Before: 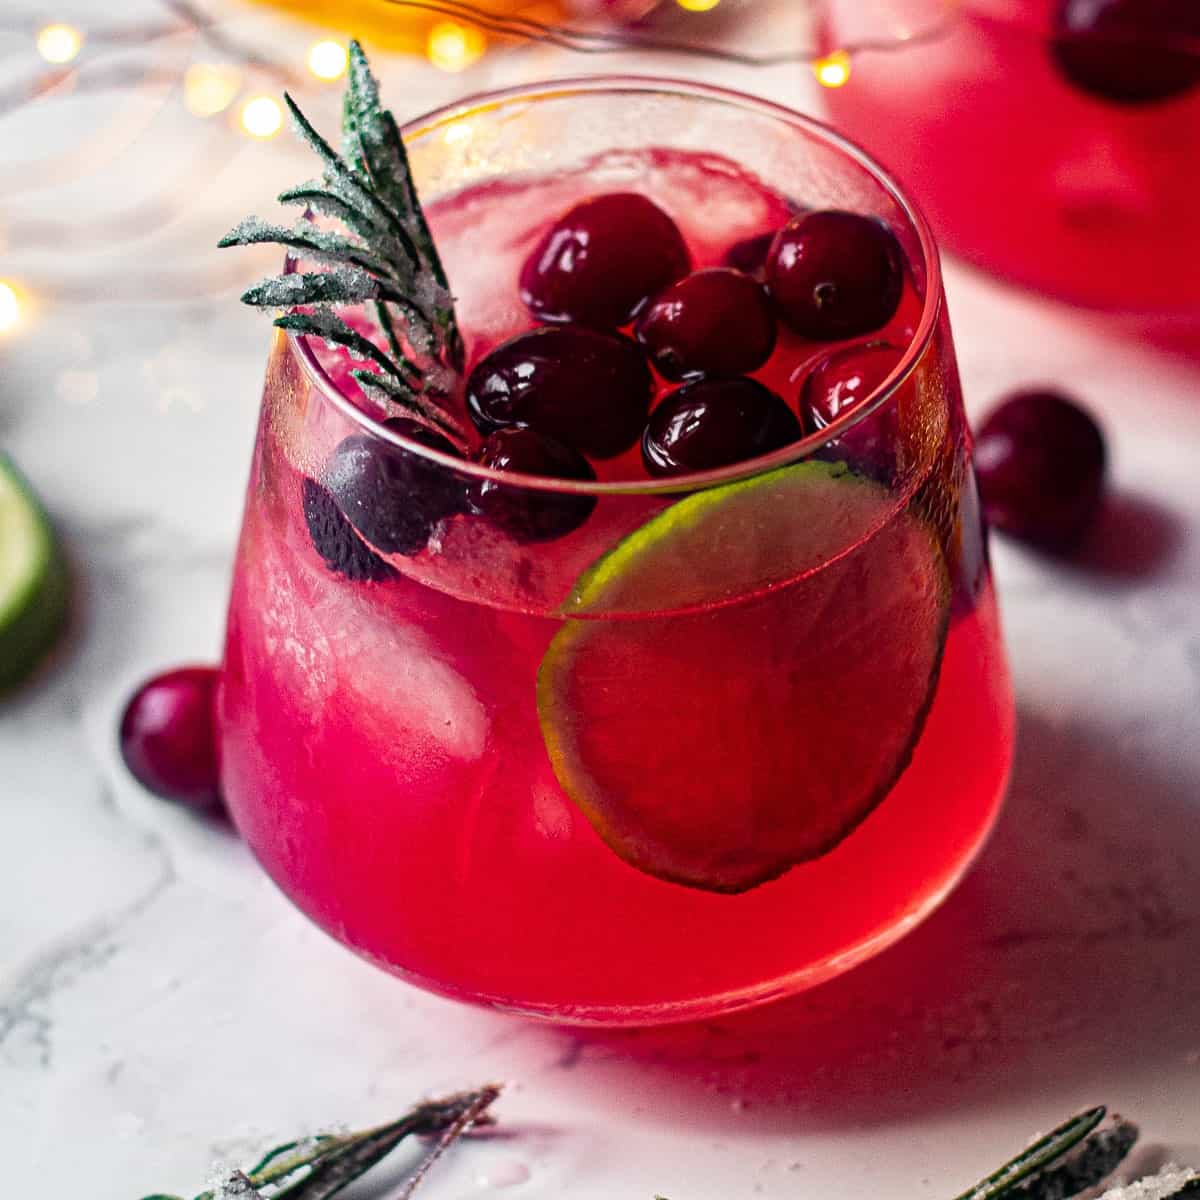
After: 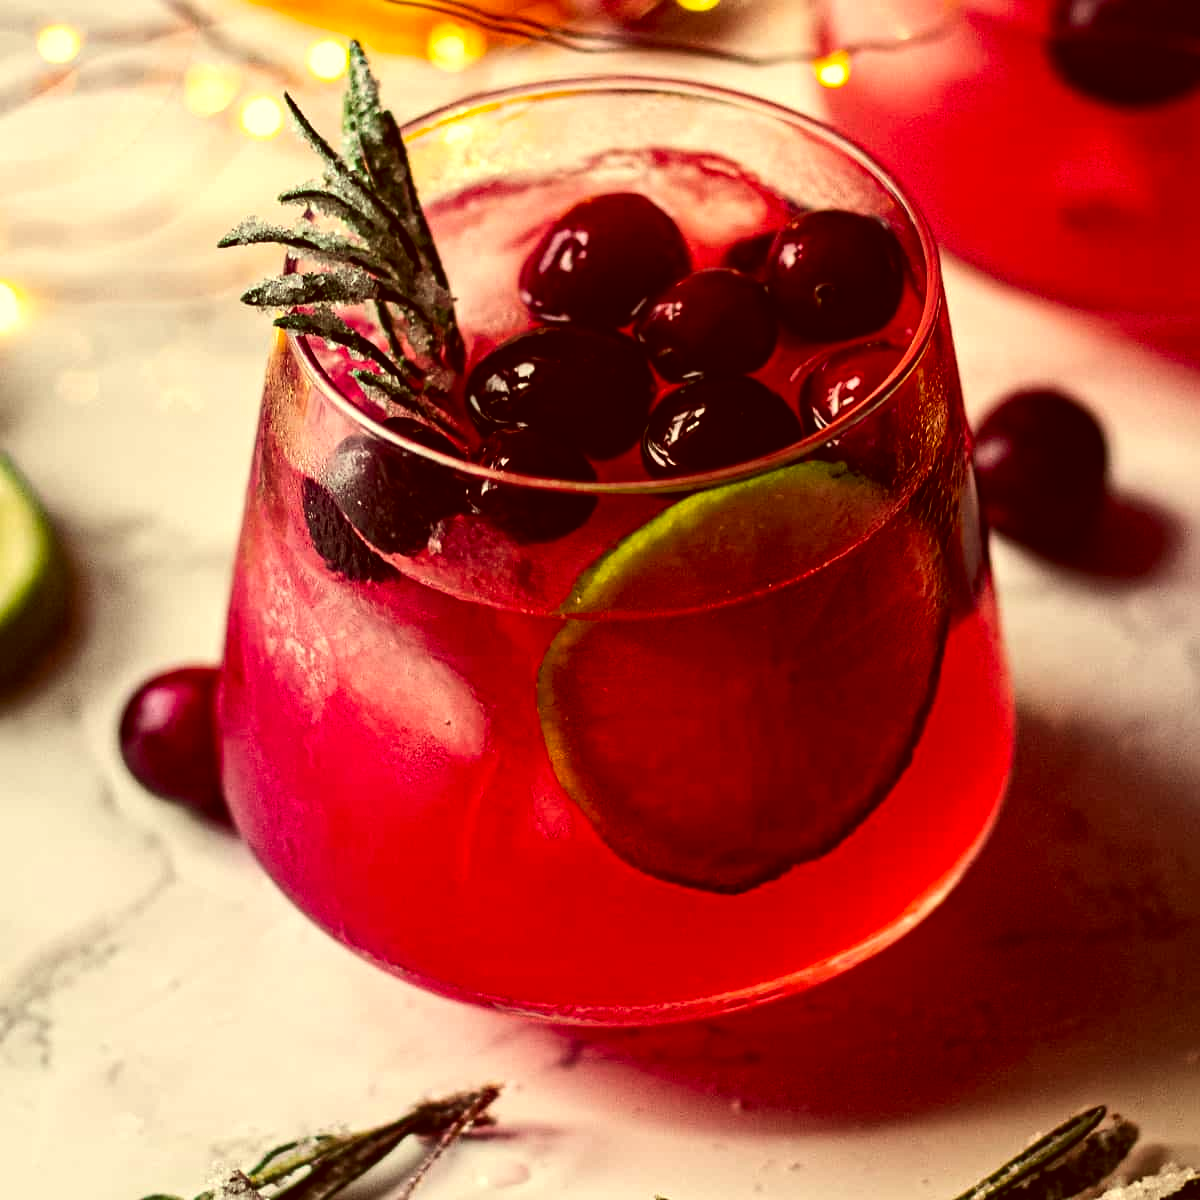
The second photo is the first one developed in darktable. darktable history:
tone equalizer: -8 EV -0.75 EV, -7 EV -0.7 EV, -6 EV -0.6 EV, -5 EV -0.4 EV, -3 EV 0.4 EV, -2 EV 0.6 EV, -1 EV 0.7 EV, +0 EV 0.75 EV, edges refinement/feathering 500, mask exposure compensation -1.57 EV, preserve details no
exposure: exposure -0.462 EV, compensate highlight preservation false
color correction: highlights a* 1.12, highlights b* 24.26, shadows a* 15.58, shadows b* 24.26
